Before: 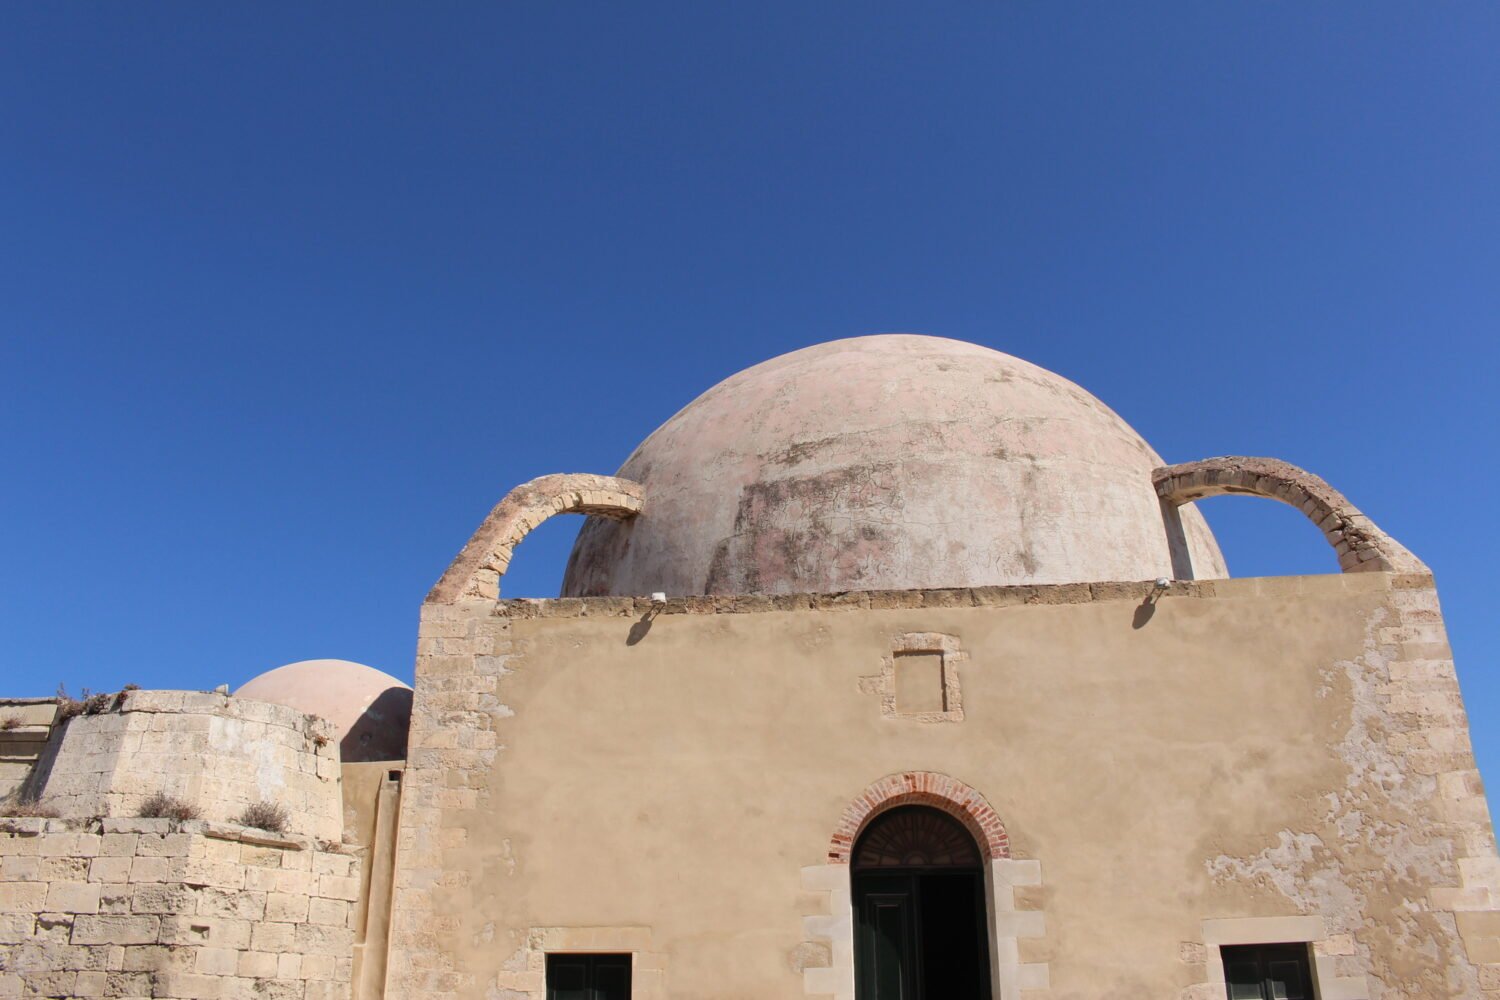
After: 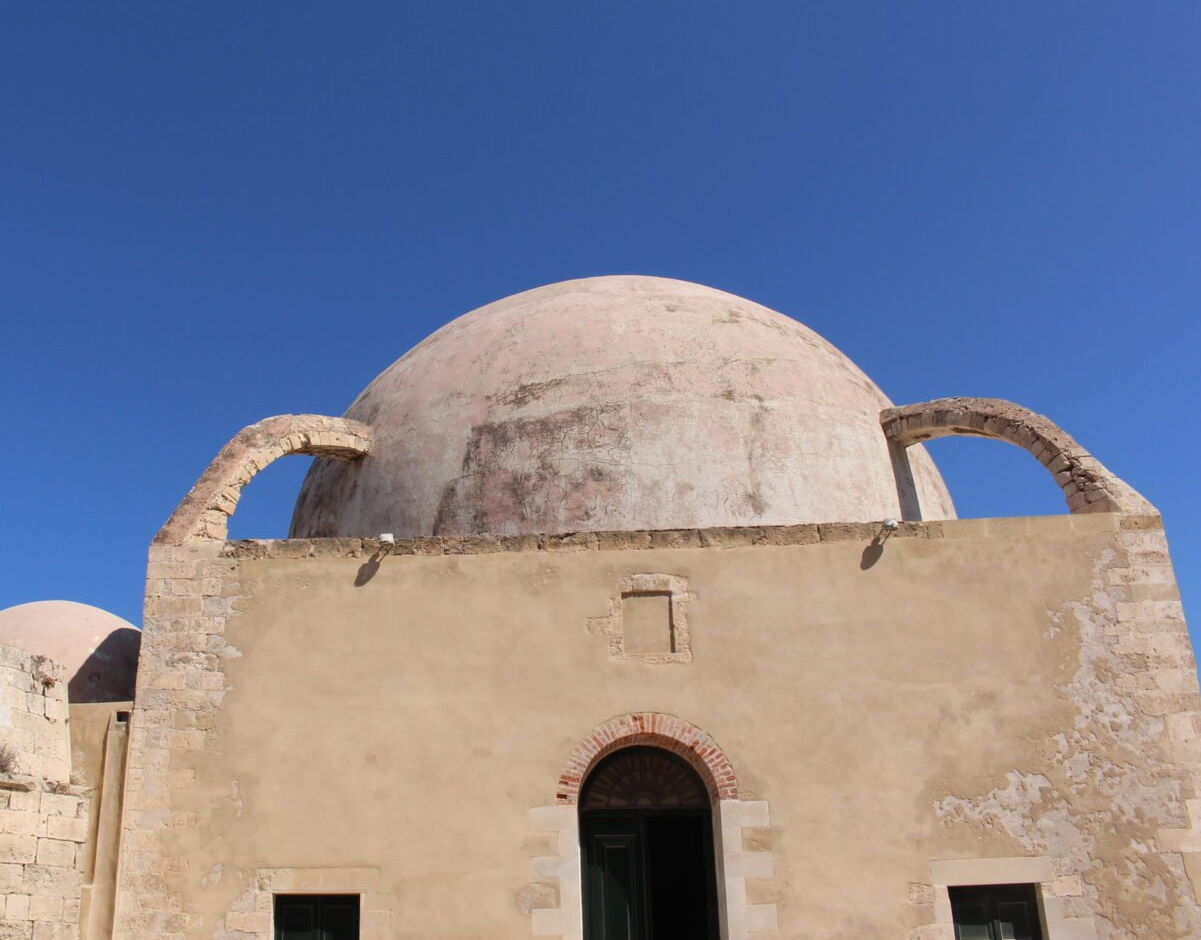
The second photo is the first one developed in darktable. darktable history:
crop and rotate: left 18.146%, top 5.98%, right 1.764%
